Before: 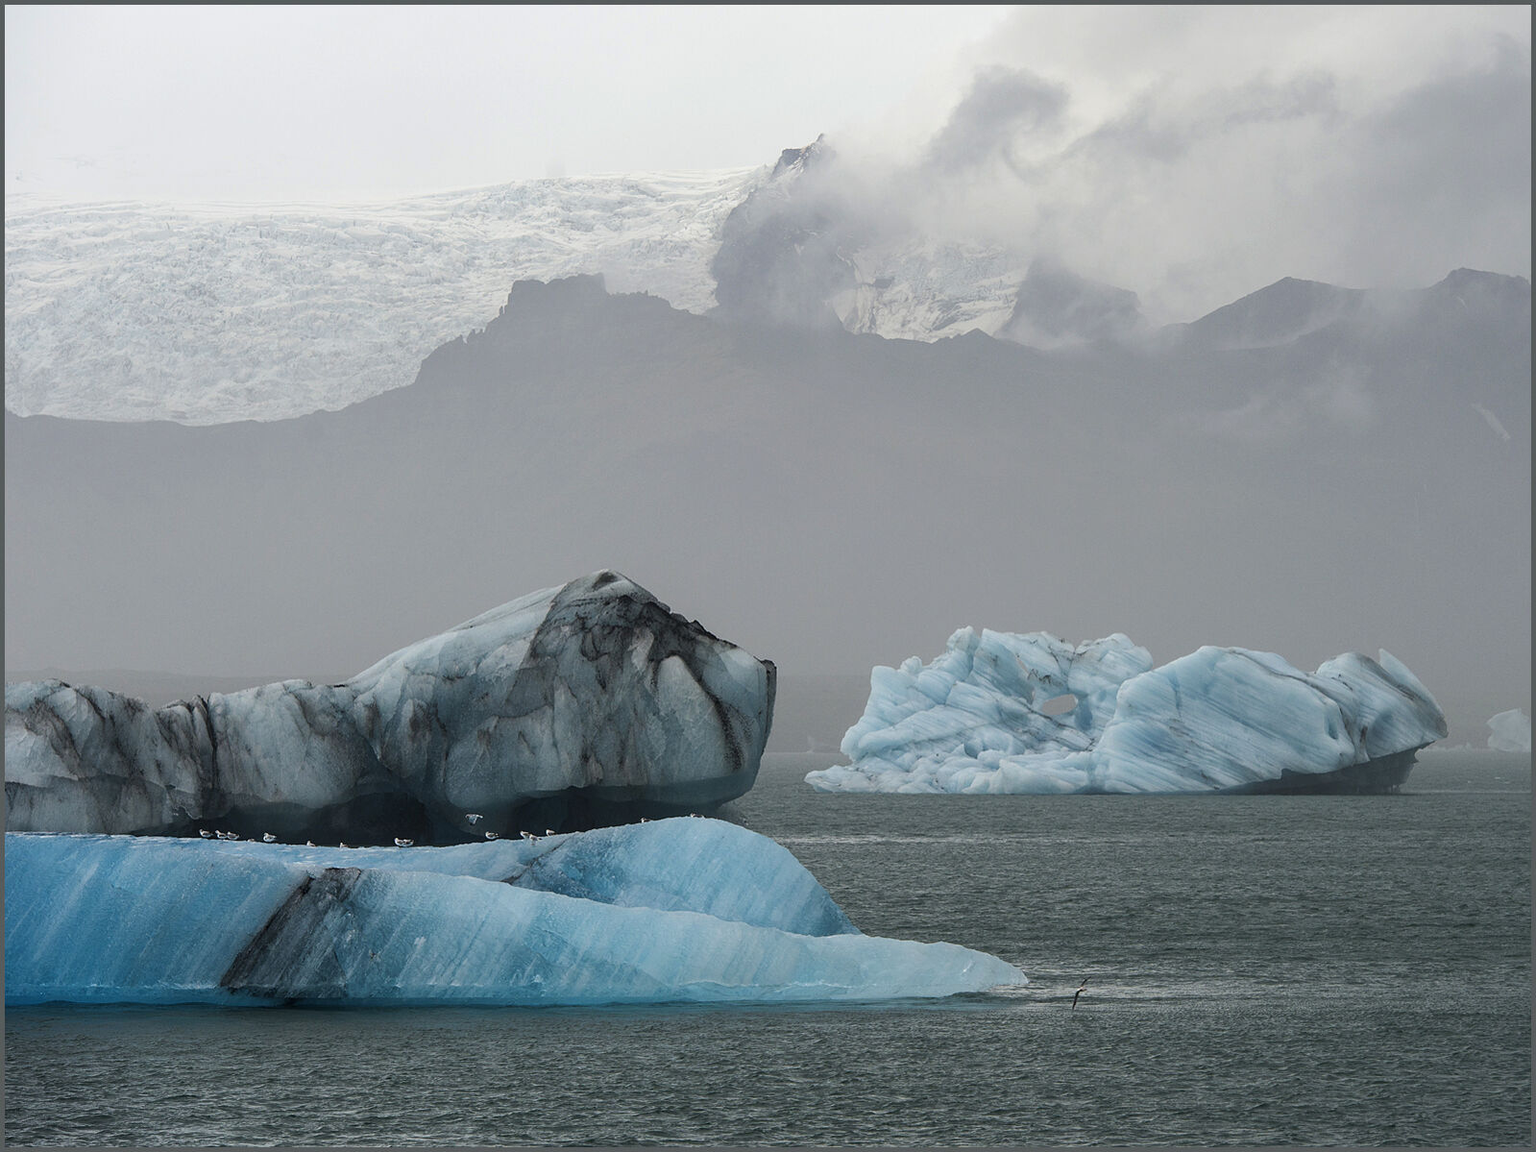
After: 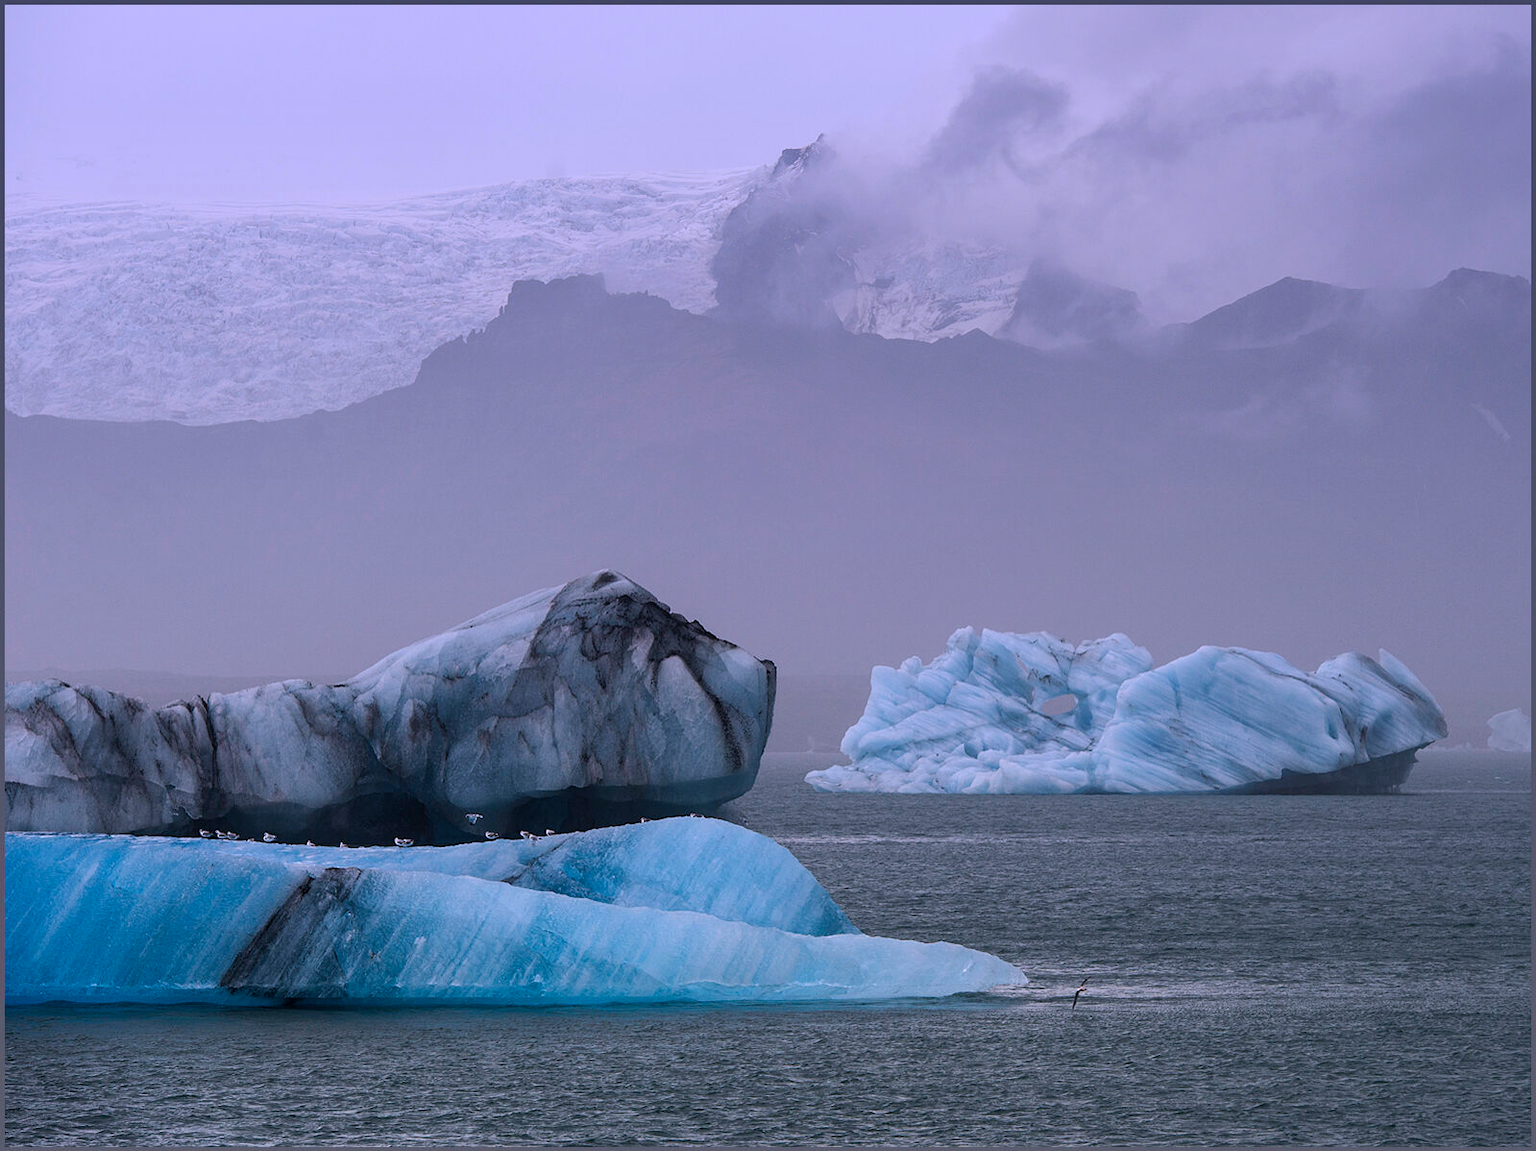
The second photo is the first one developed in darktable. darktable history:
white balance: red 1.042, blue 1.17
graduated density: hue 238.83°, saturation 50%
